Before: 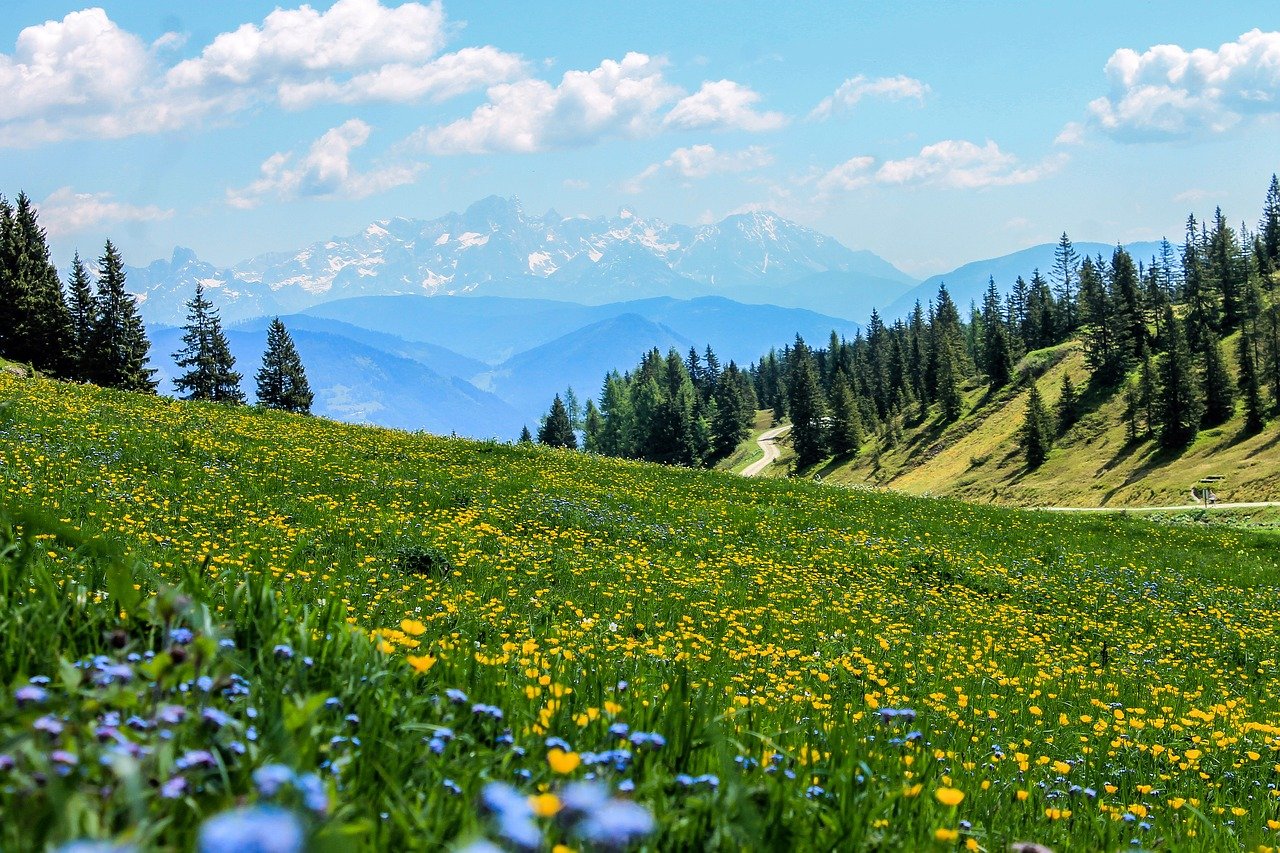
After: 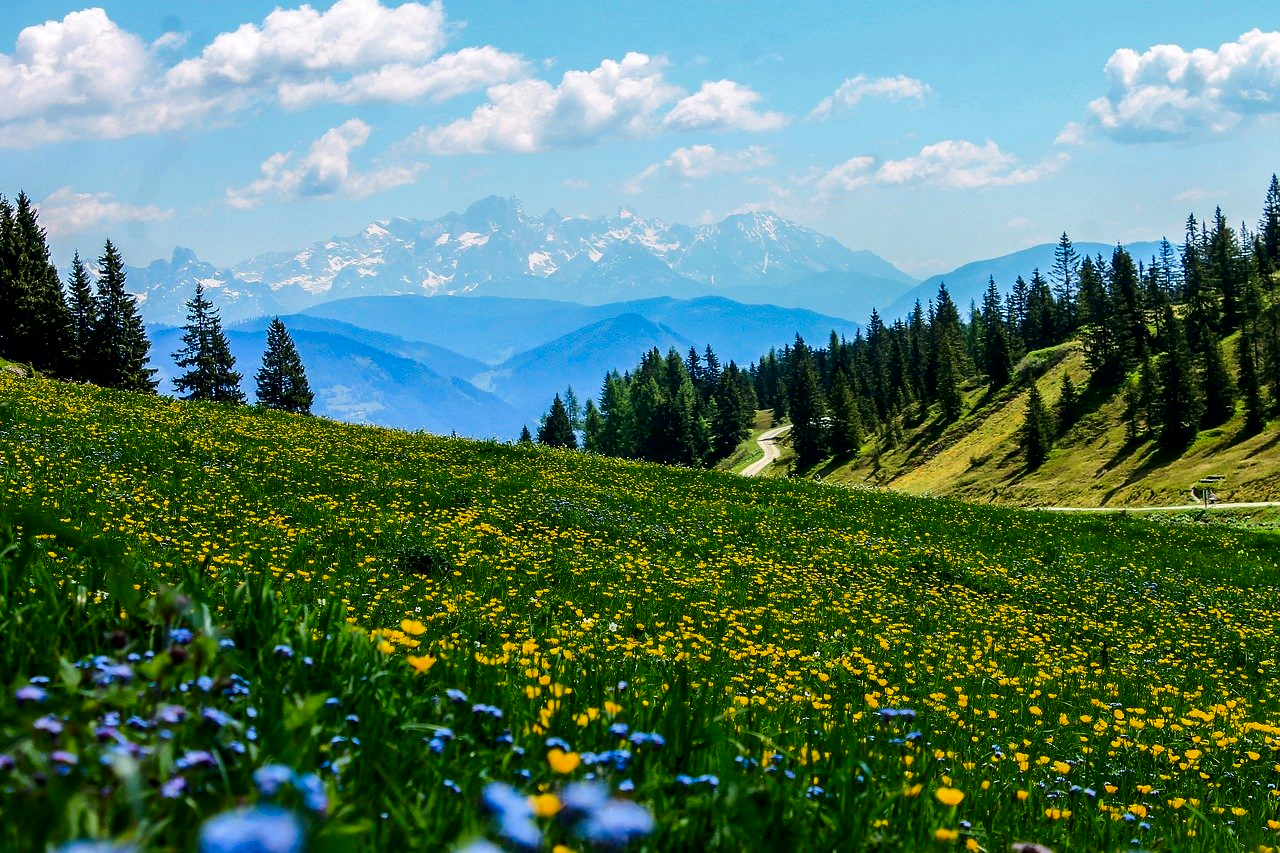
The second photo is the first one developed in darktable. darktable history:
contrast brightness saturation: contrast 0.128, brightness -0.241, saturation 0.148
